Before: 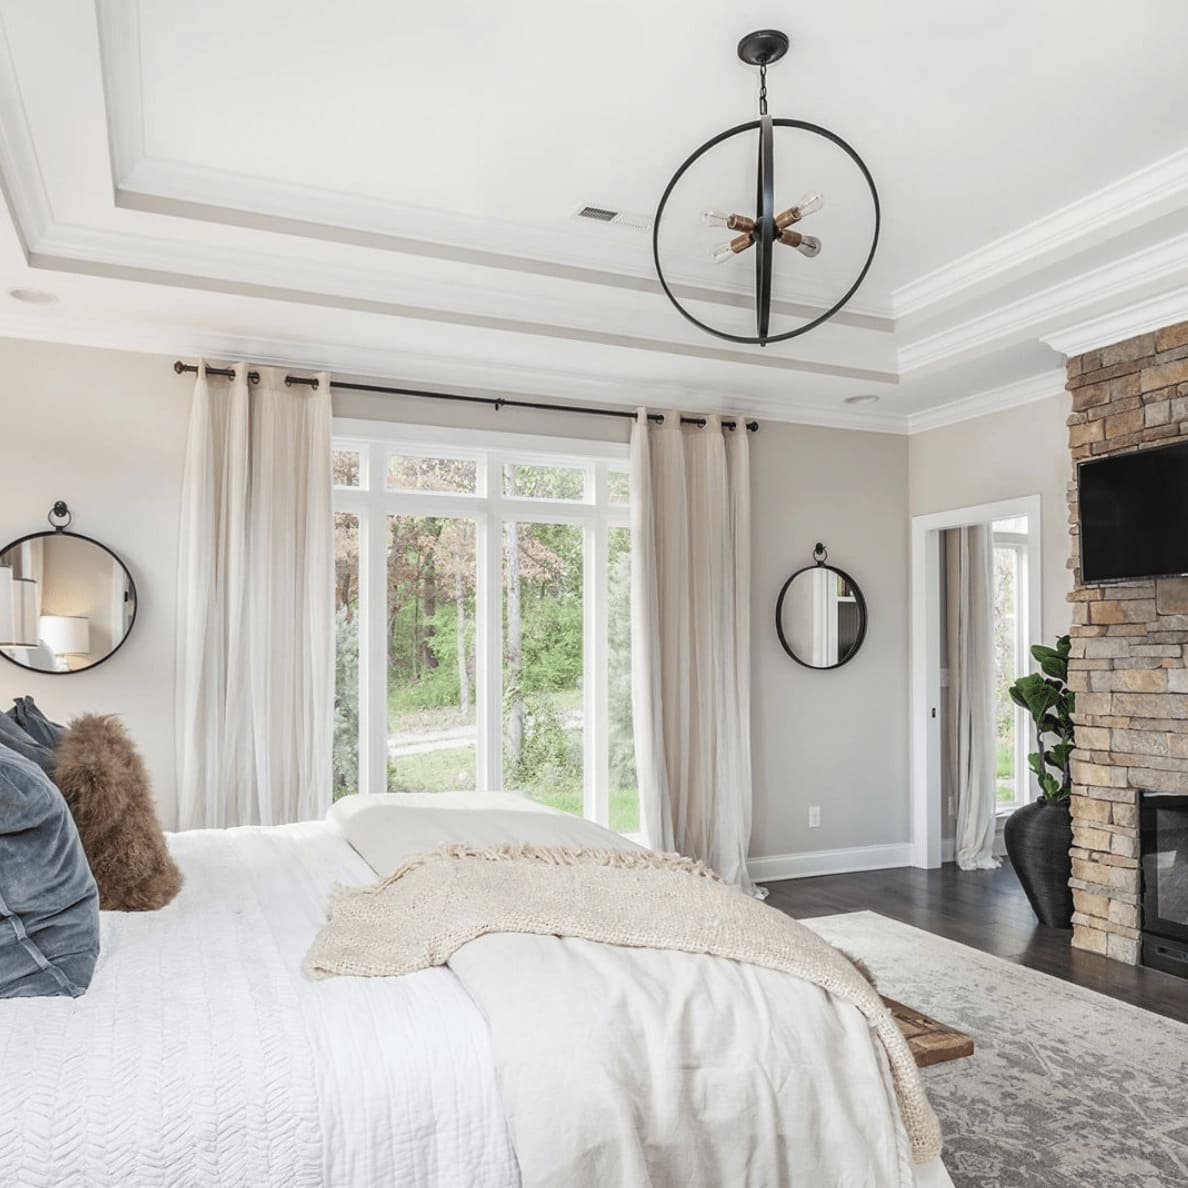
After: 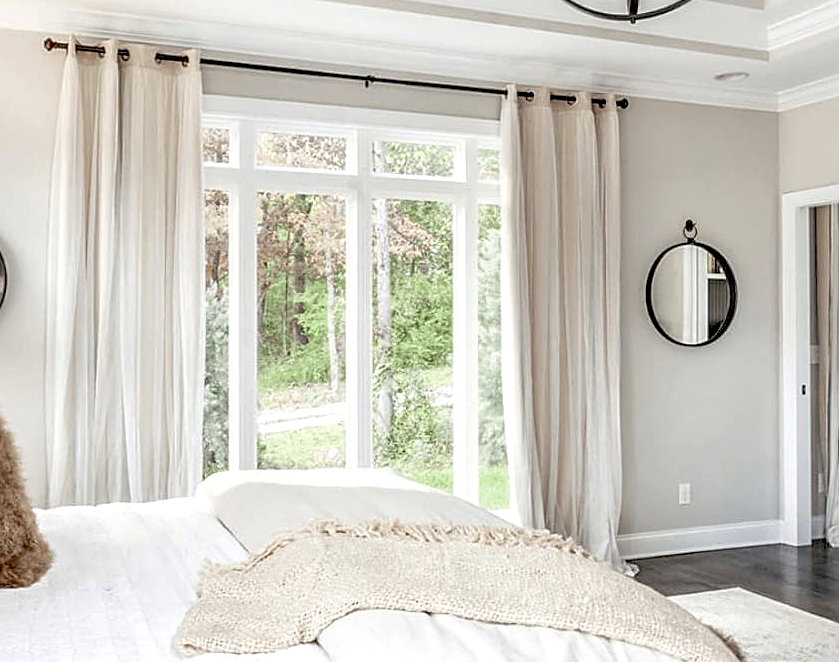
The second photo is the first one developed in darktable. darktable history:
sharpen: on, module defaults
exposure: black level correction 0.031, exposure 0.317 EV, compensate highlight preservation false
crop: left 11.004%, top 27.259%, right 18.327%, bottom 17.013%
local contrast: detail 110%
